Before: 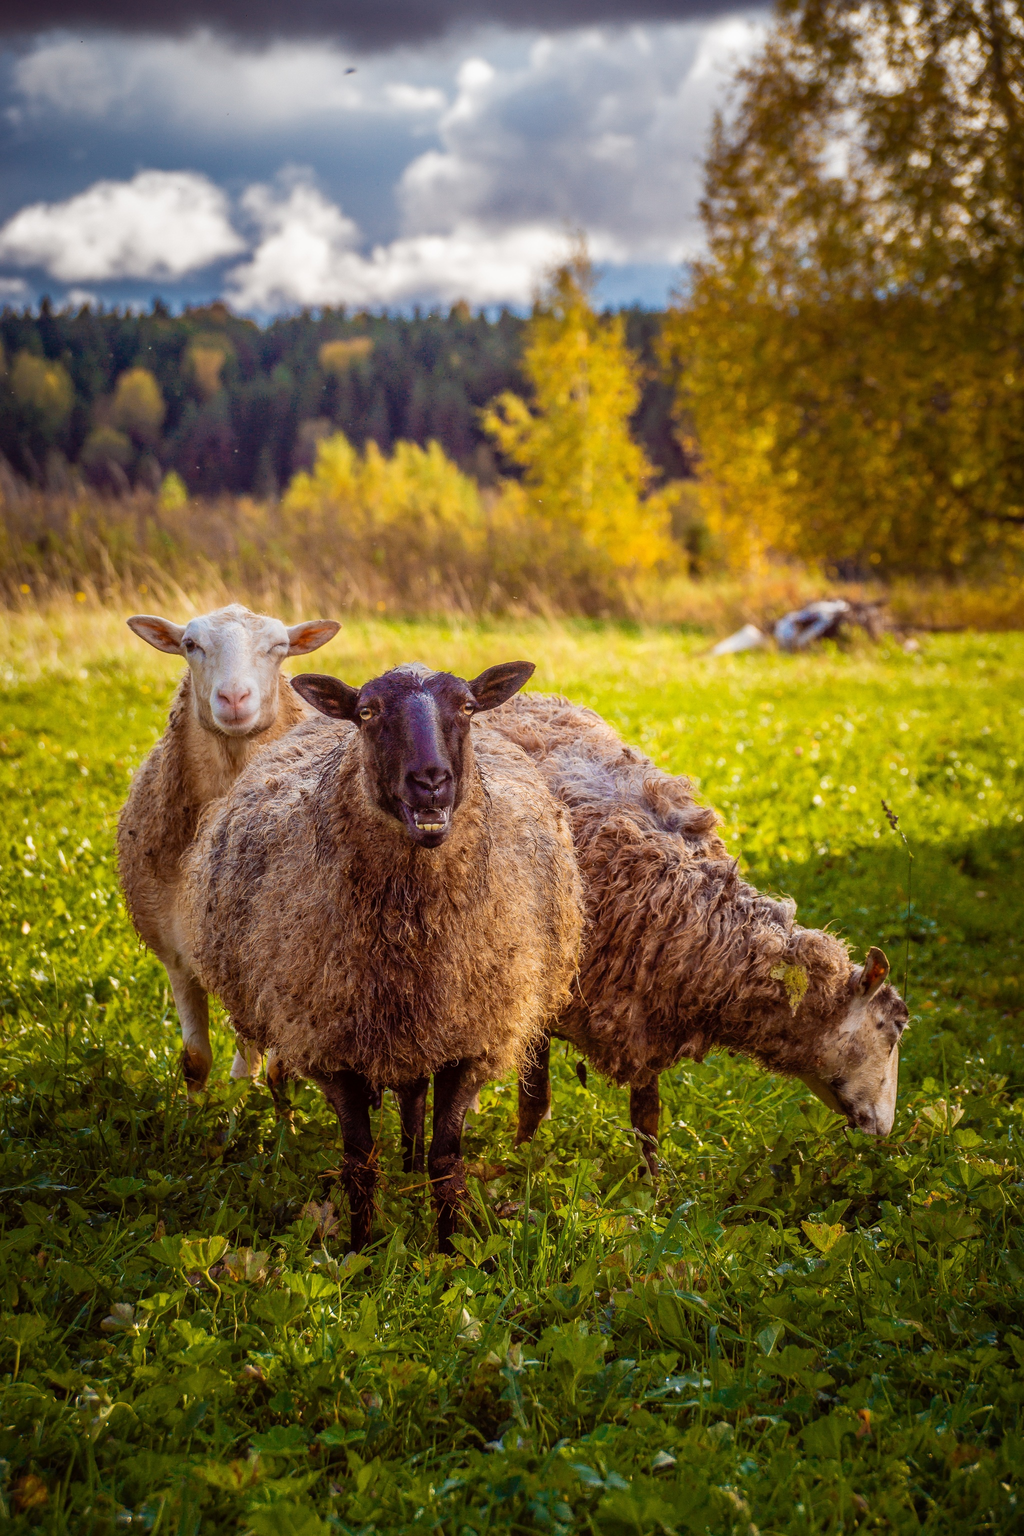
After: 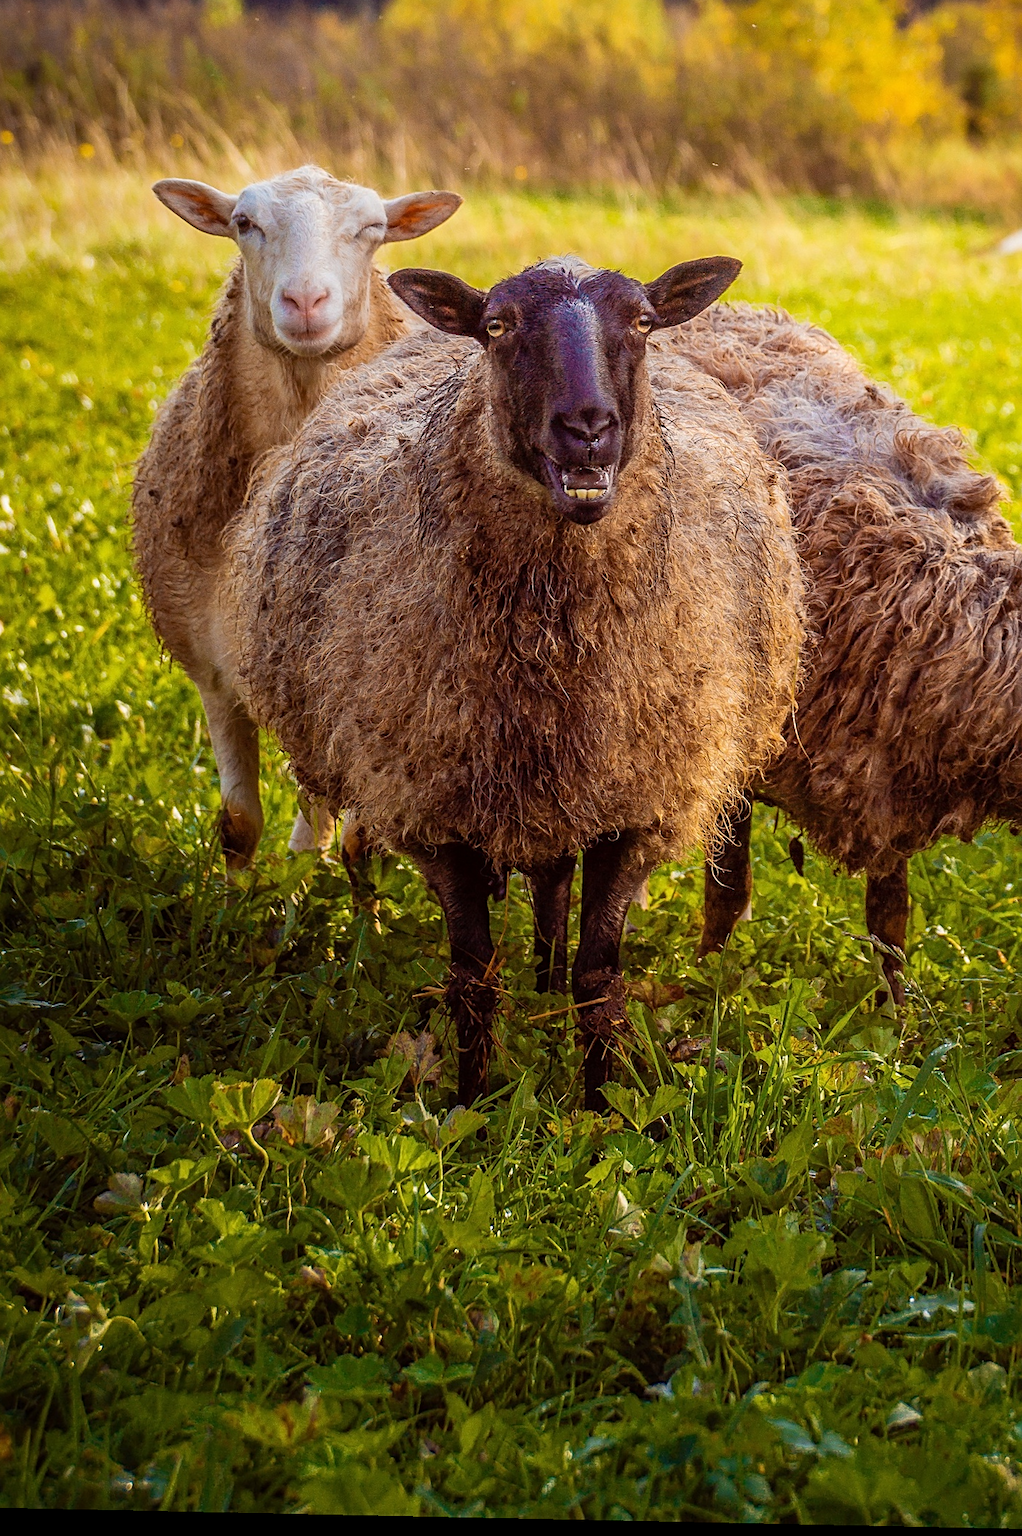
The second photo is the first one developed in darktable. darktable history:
sharpen: radius 2.479, amount 0.337
crop and rotate: angle -1.18°, left 3.831%, top 31.771%, right 29.162%
